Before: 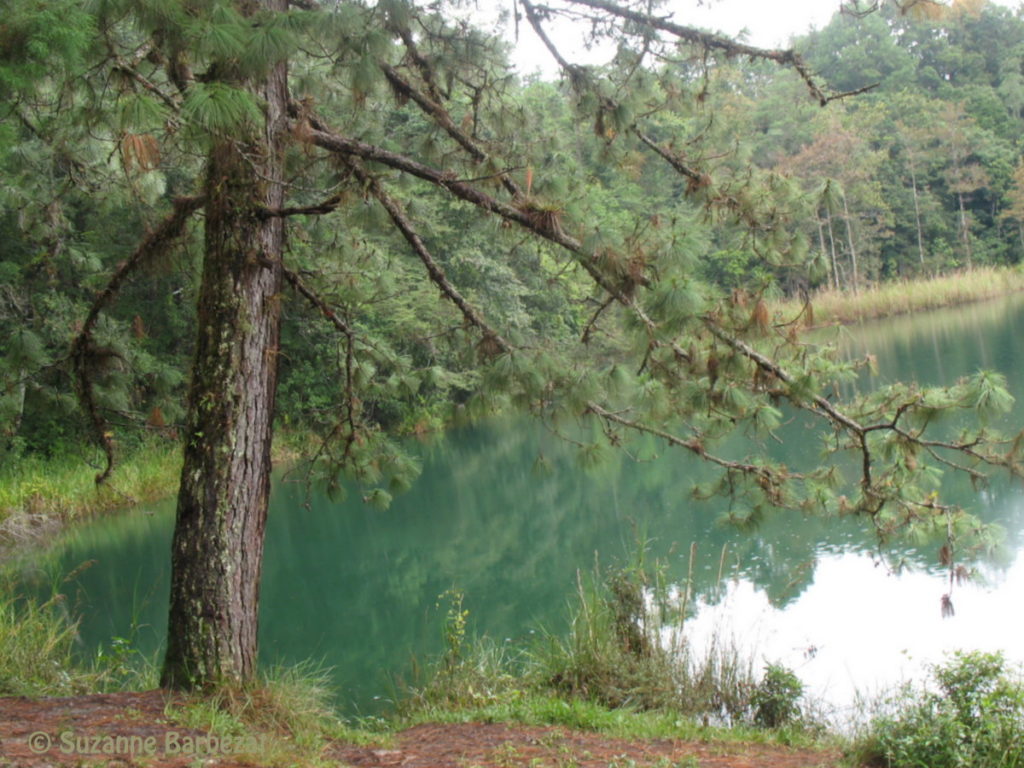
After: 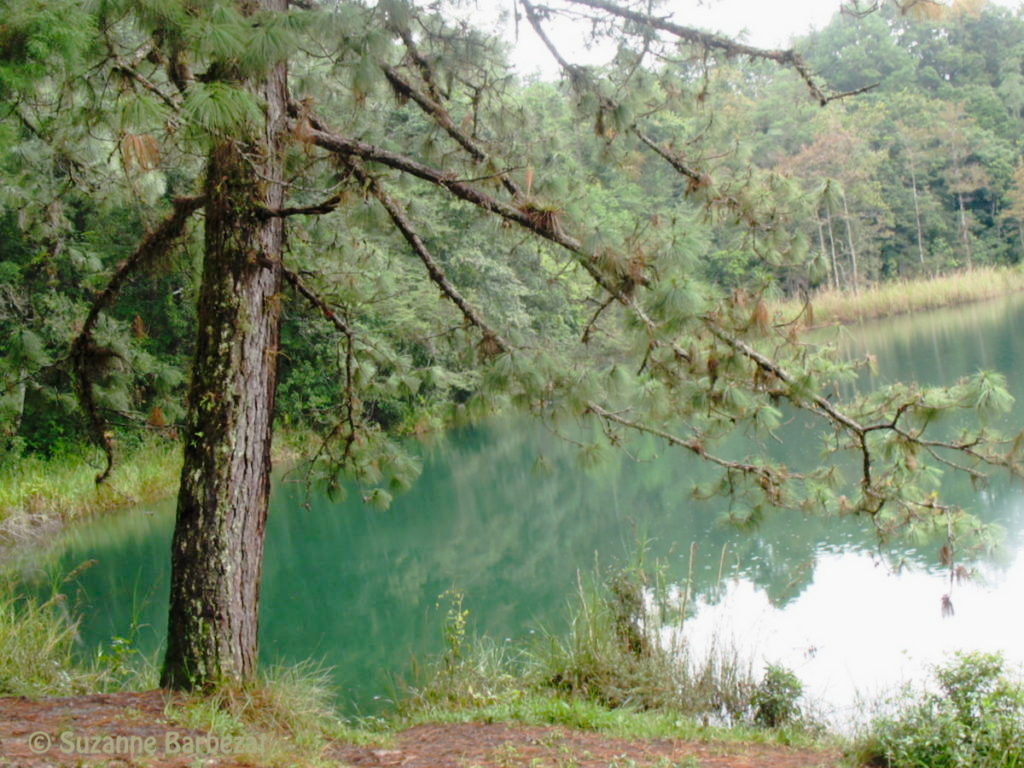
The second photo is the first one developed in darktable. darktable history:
tone equalizer: edges refinement/feathering 500, mask exposure compensation -1.57 EV, preserve details no
tone curve: curves: ch0 [(0, 0) (0.088, 0.042) (0.208, 0.176) (0.257, 0.267) (0.406, 0.483) (0.489, 0.556) (0.667, 0.73) (0.793, 0.851) (0.994, 0.974)]; ch1 [(0, 0) (0.161, 0.092) (0.35, 0.33) (0.392, 0.392) (0.457, 0.467) (0.505, 0.497) (0.537, 0.518) (0.553, 0.53) (0.58, 0.567) (0.739, 0.697) (1, 1)]; ch2 [(0, 0) (0.346, 0.362) (0.448, 0.419) (0.502, 0.499) (0.533, 0.517) (0.556, 0.533) (0.629, 0.619) (0.717, 0.678) (1, 1)], preserve colors none
